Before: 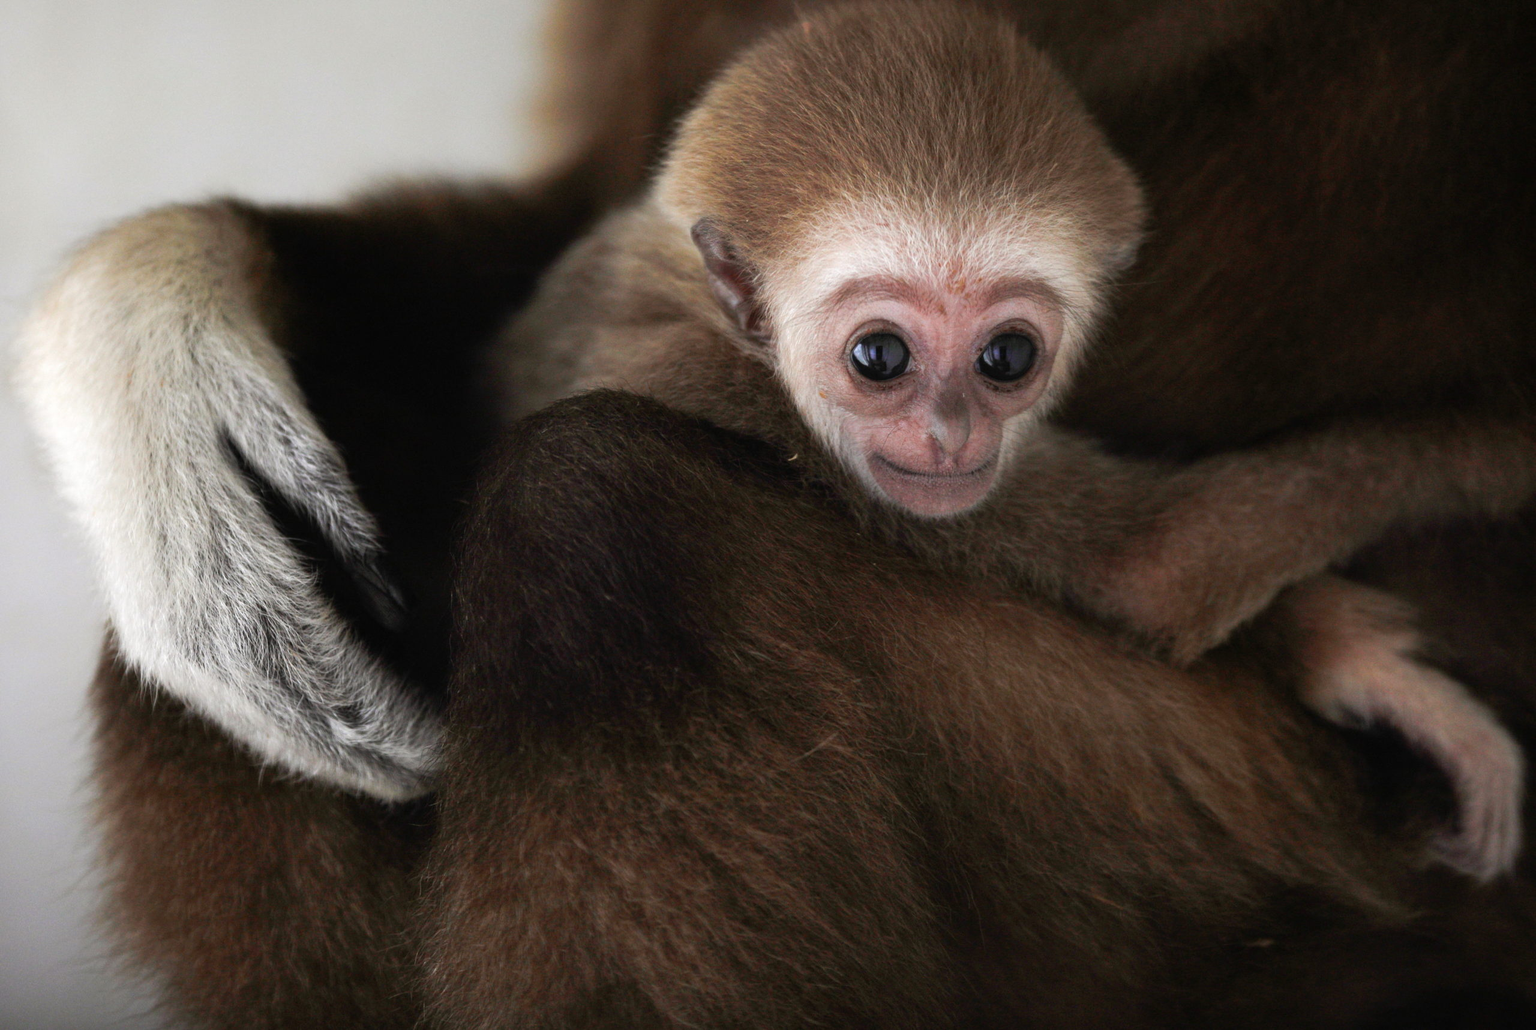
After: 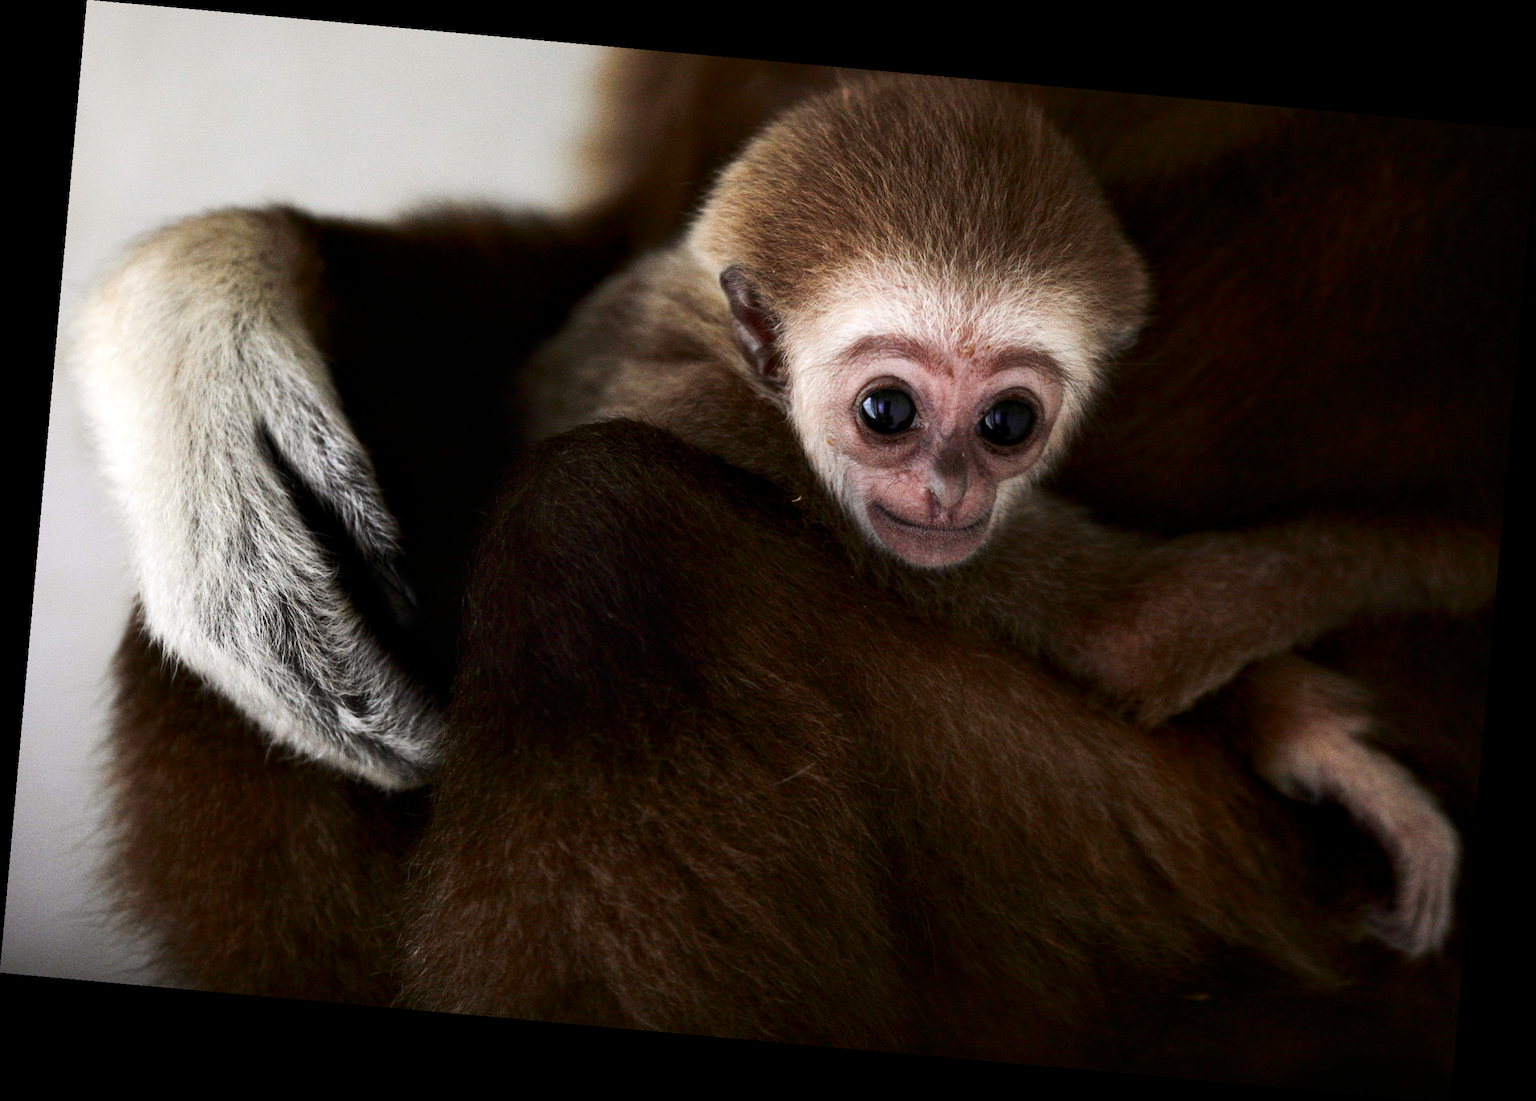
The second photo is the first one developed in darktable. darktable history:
local contrast: mode bilateral grid, contrast 20, coarseness 50, detail 120%, midtone range 0.2
contrast brightness saturation: contrast 0.2, brightness -0.11, saturation 0.1
rotate and perspective: rotation 5.12°, automatic cropping off
grain: coarseness 0.09 ISO
